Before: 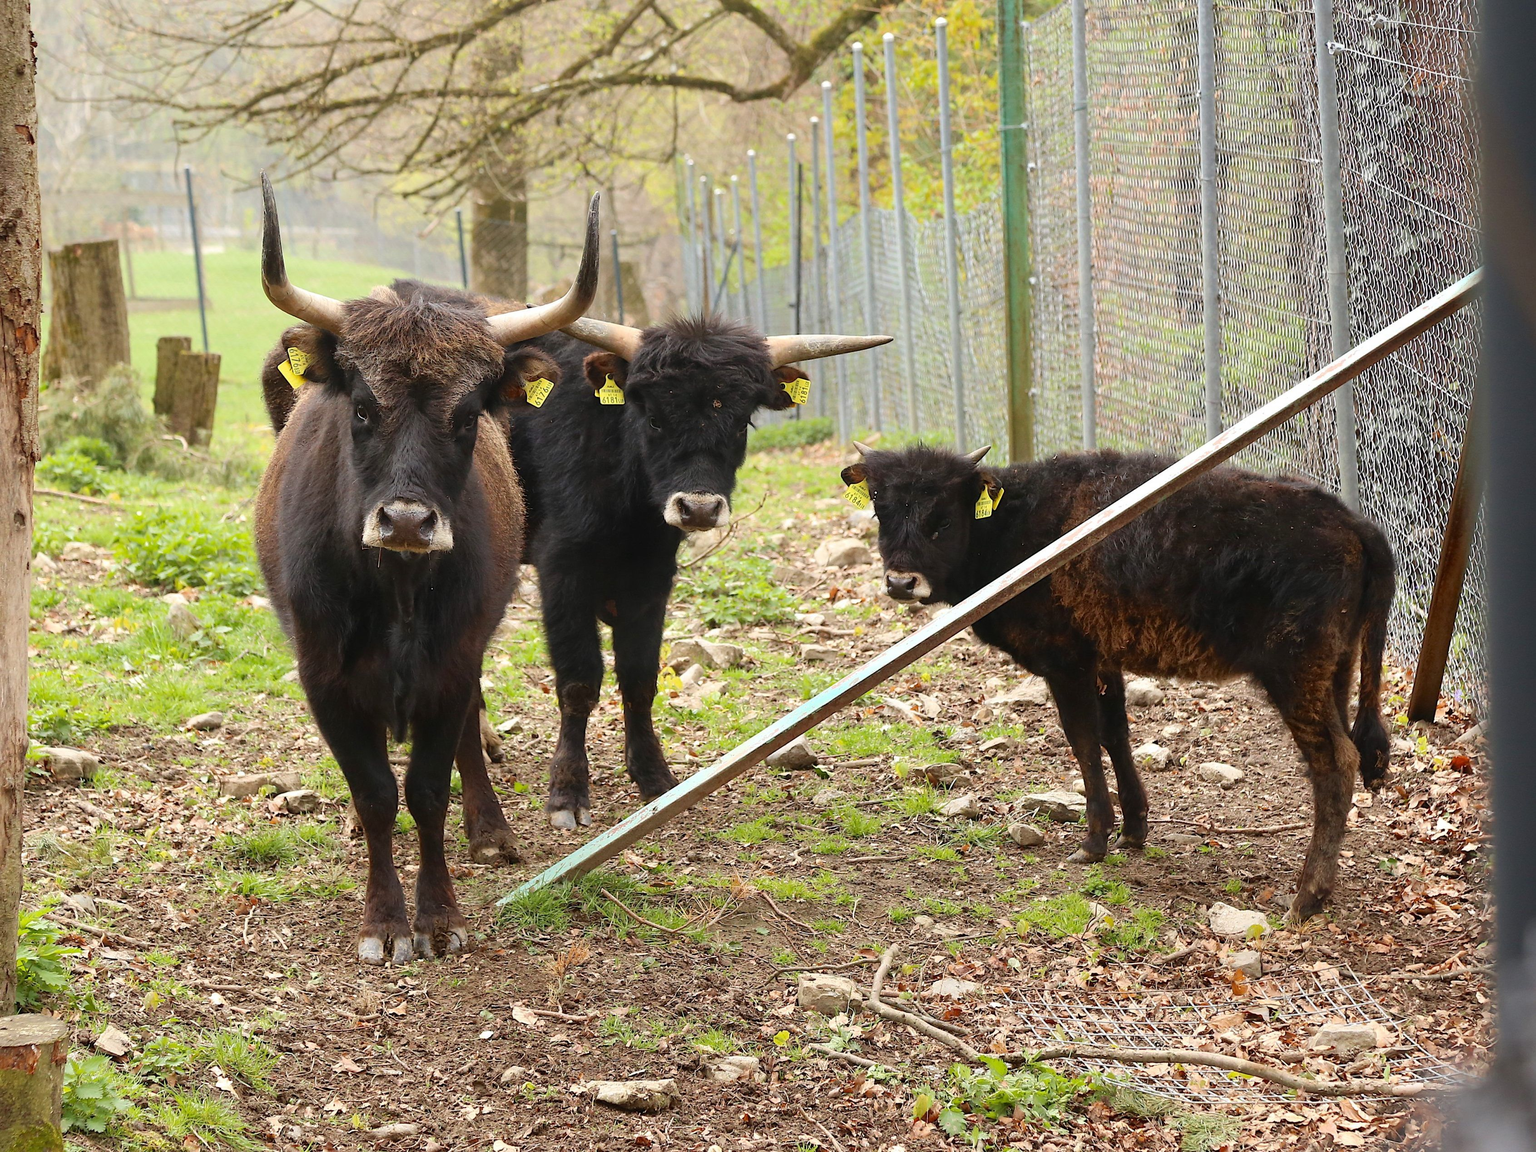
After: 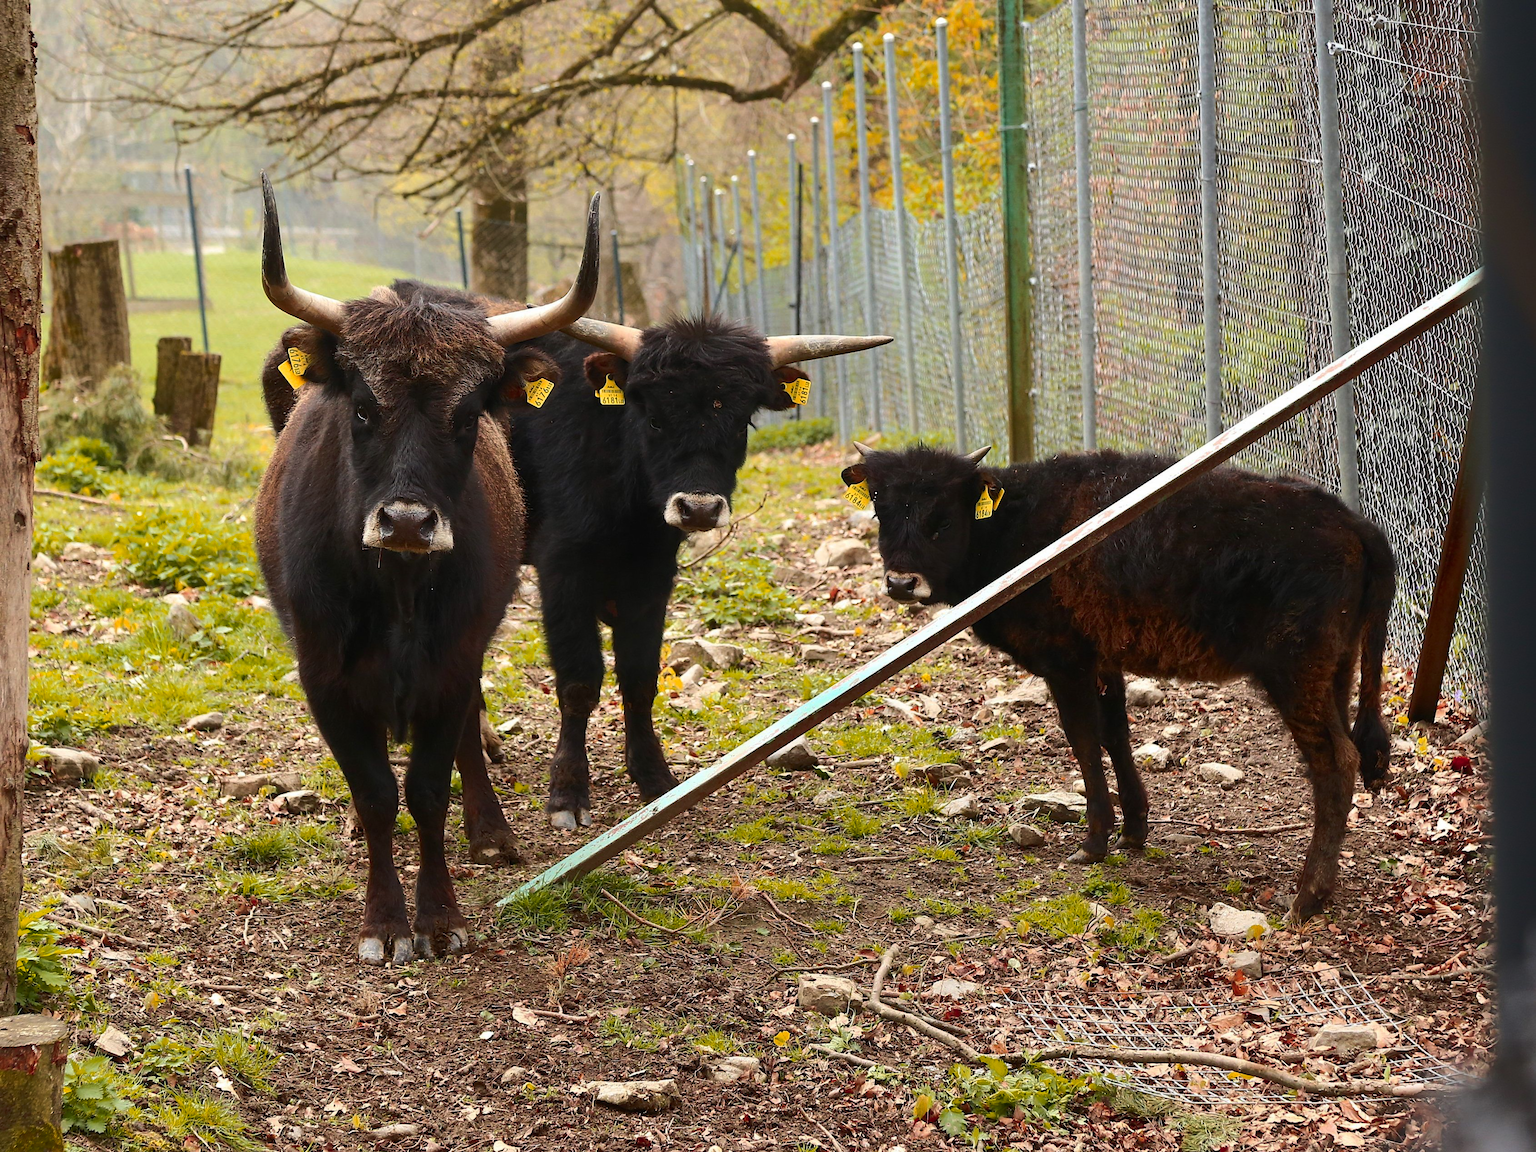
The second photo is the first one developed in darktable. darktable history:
tone curve: curves: ch0 [(0, 0) (0.003, 0.002) (0.011, 0.007) (0.025, 0.015) (0.044, 0.026) (0.069, 0.041) (0.1, 0.059) (0.136, 0.08) (0.177, 0.105) (0.224, 0.132) (0.277, 0.163) (0.335, 0.198) (0.399, 0.253) (0.468, 0.341) (0.543, 0.435) (0.623, 0.532) (0.709, 0.635) (0.801, 0.745) (0.898, 0.873) (1, 1)]
color zones: curves: ch1 [(0.24, 0.634) (0.75, 0.5)]; ch2 [(0.253, 0.437) (0.745, 0.491)]
